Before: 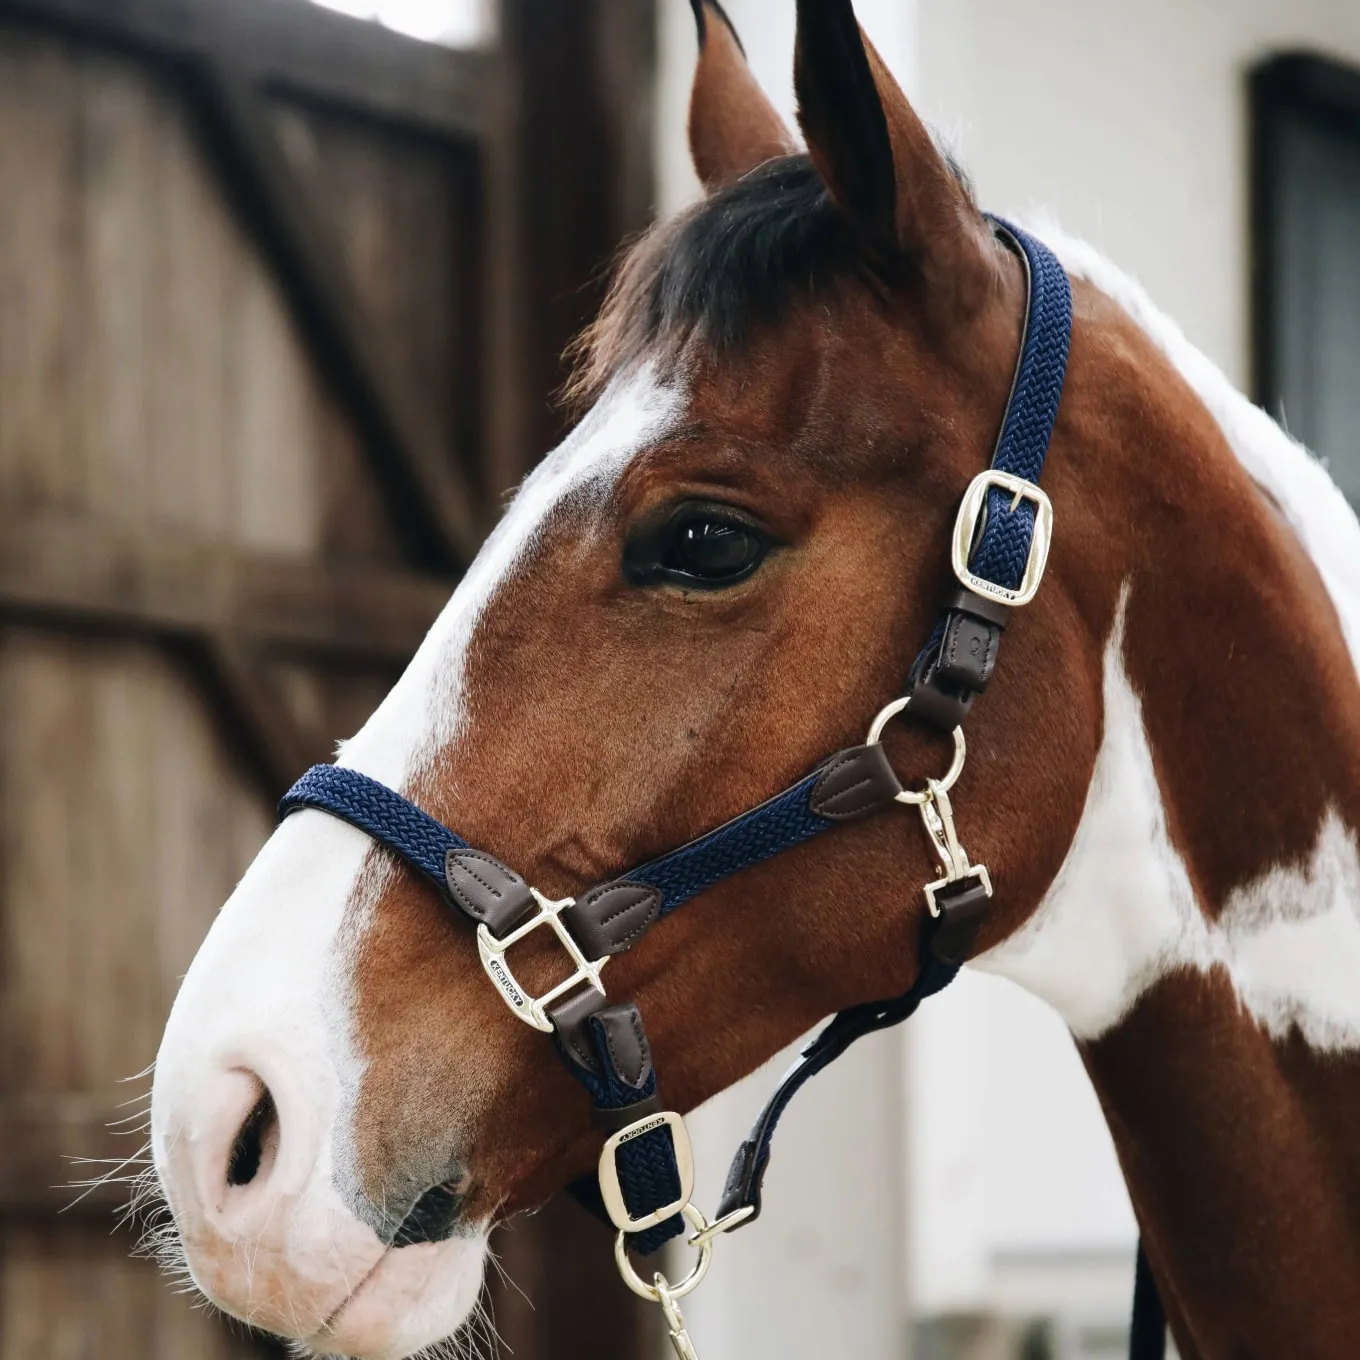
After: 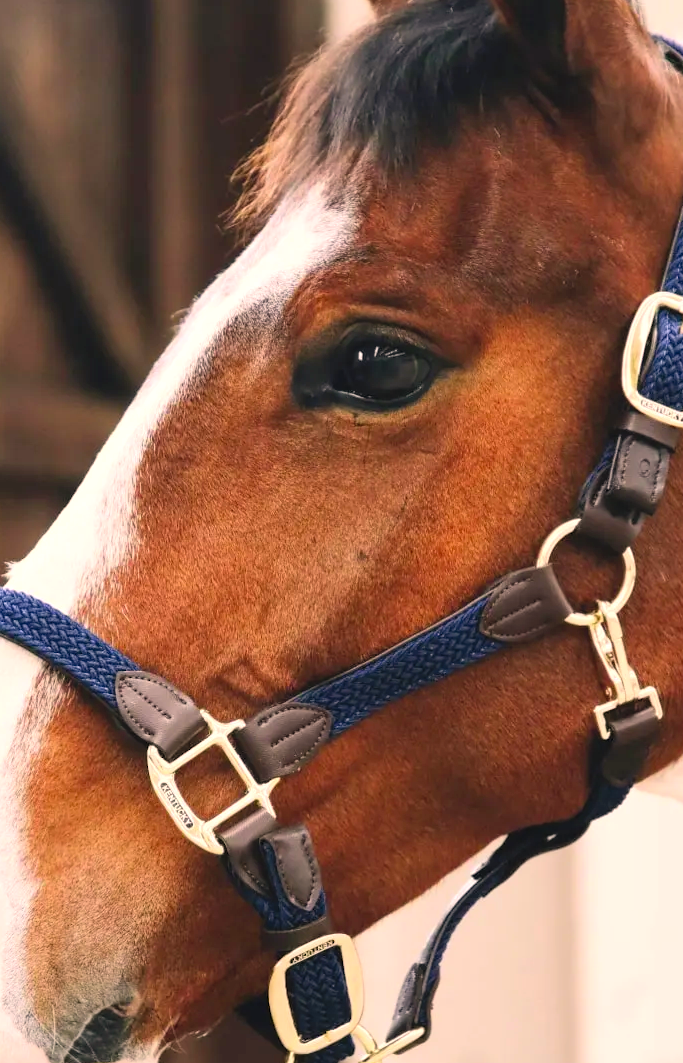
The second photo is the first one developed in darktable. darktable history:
contrast brightness saturation: contrast 0.065, brightness 0.173, saturation 0.412
crop and rotate: angle 0.022°, left 24.316%, top 13.075%, right 25.375%, bottom 8.682%
levels: levels [0, 0.476, 0.951]
color correction: highlights a* 11.43, highlights b* 12.11
